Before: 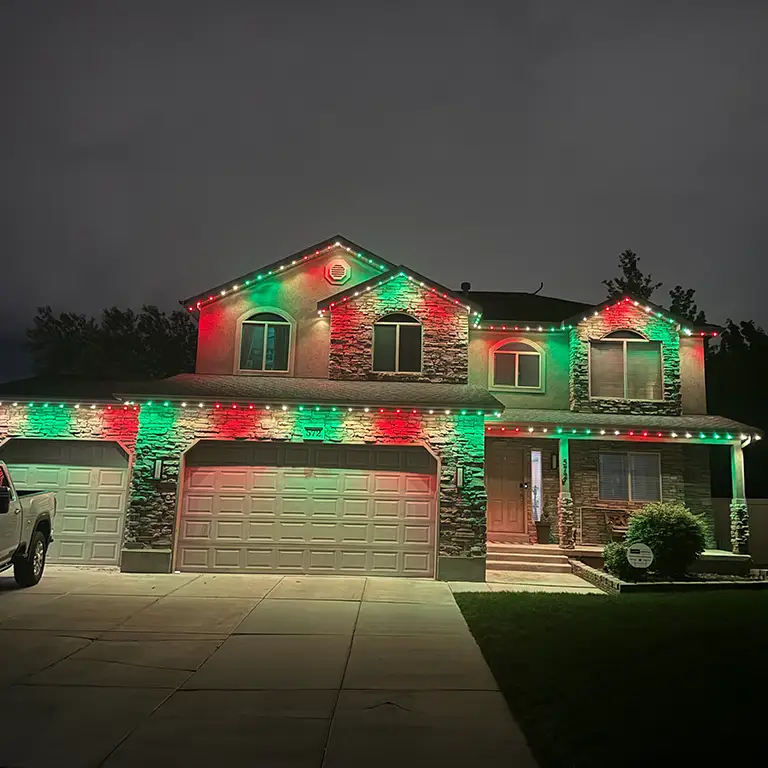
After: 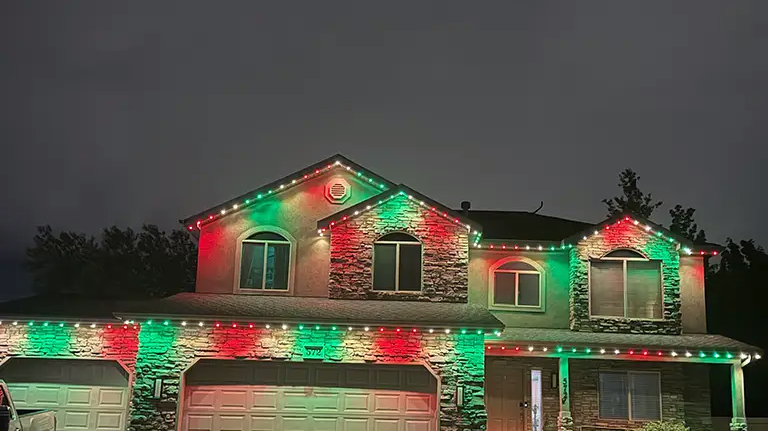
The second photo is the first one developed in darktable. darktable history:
crop and rotate: top 10.605%, bottom 33.274%
white balance: red 0.988, blue 1.017
